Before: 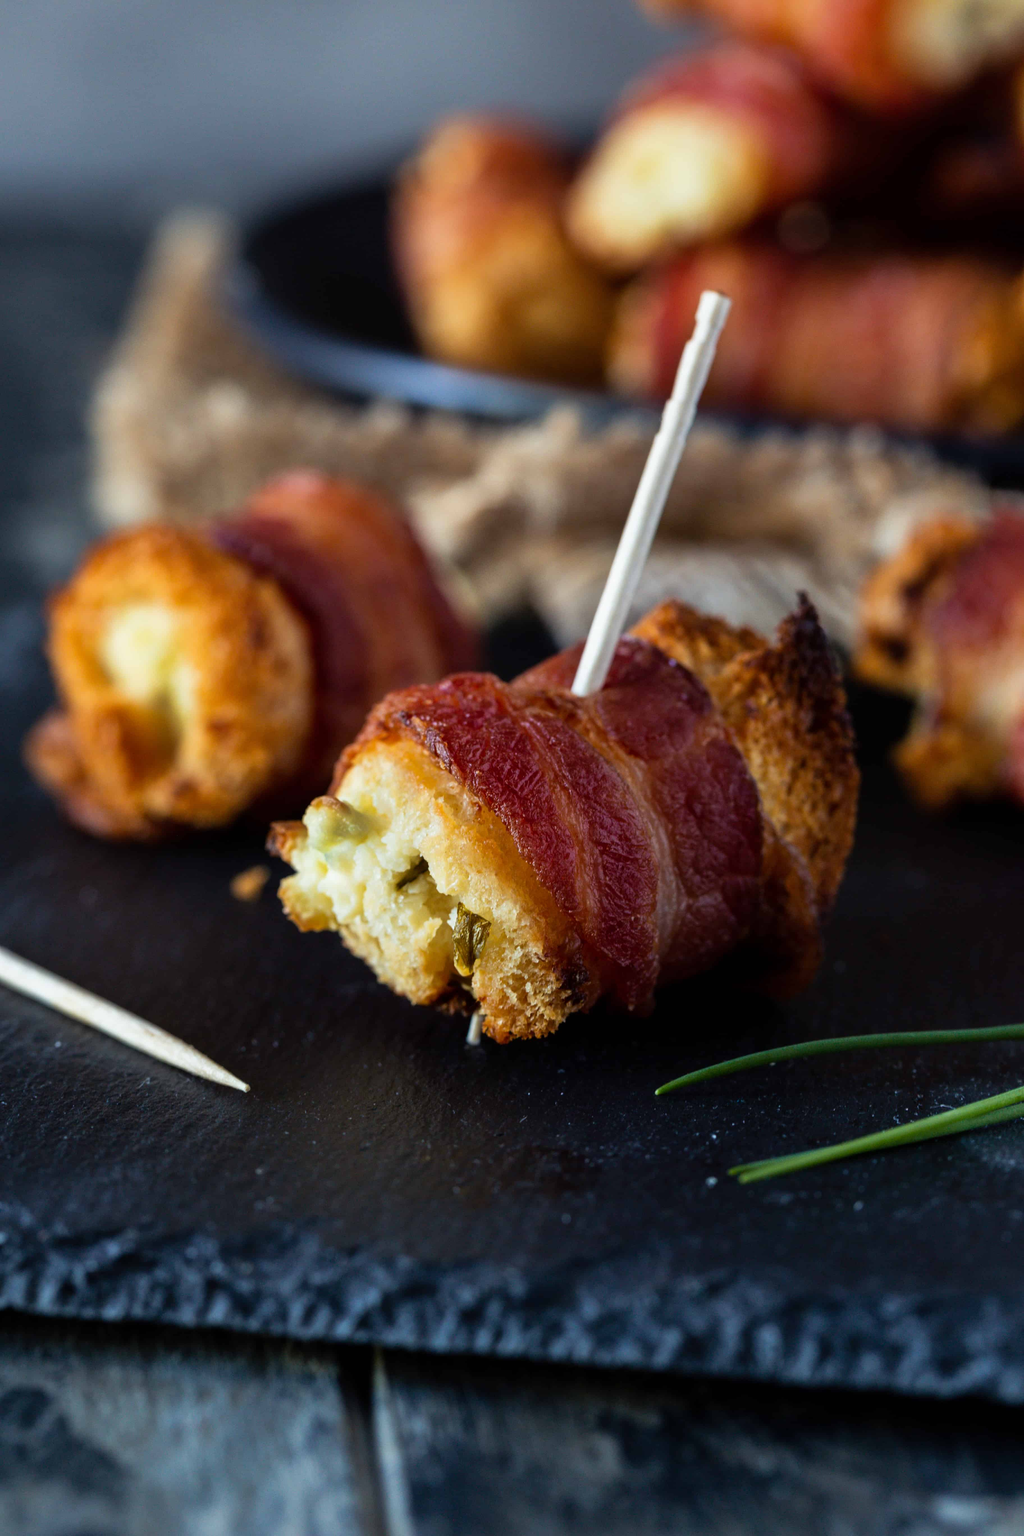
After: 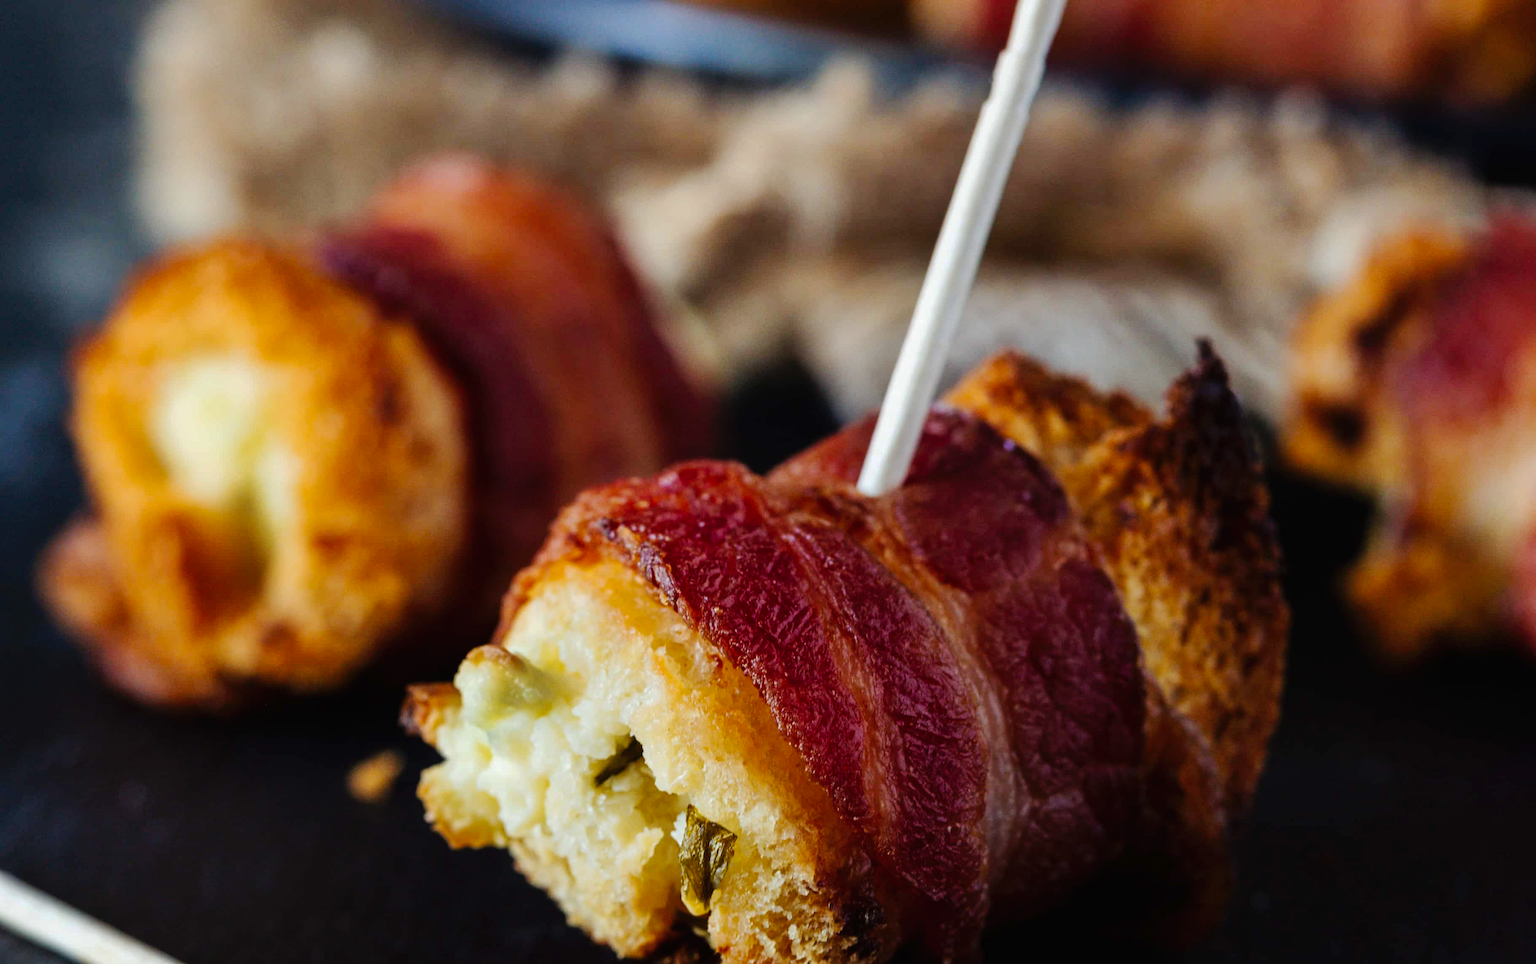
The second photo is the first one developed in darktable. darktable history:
crop and rotate: top 23.84%, bottom 34.294%
tone curve: curves: ch0 [(0, 0) (0.003, 0.012) (0.011, 0.014) (0.025, 0.02) (0.044, 0.034) (0.069, 0.047) (0.1, 0.063) (0.136, 0.086) (0.177, 0.131) (0.224, 0.183) (0.277, 0.243) (0.335, 0.317) (0.399, 0.403) (0.468, 0.488) (0.543, 0.573) (0.623, 0.649) (0.709, 0.718) (0.801, 0.795) (0.898, 0.872) (1, 1)], preserve colors none
